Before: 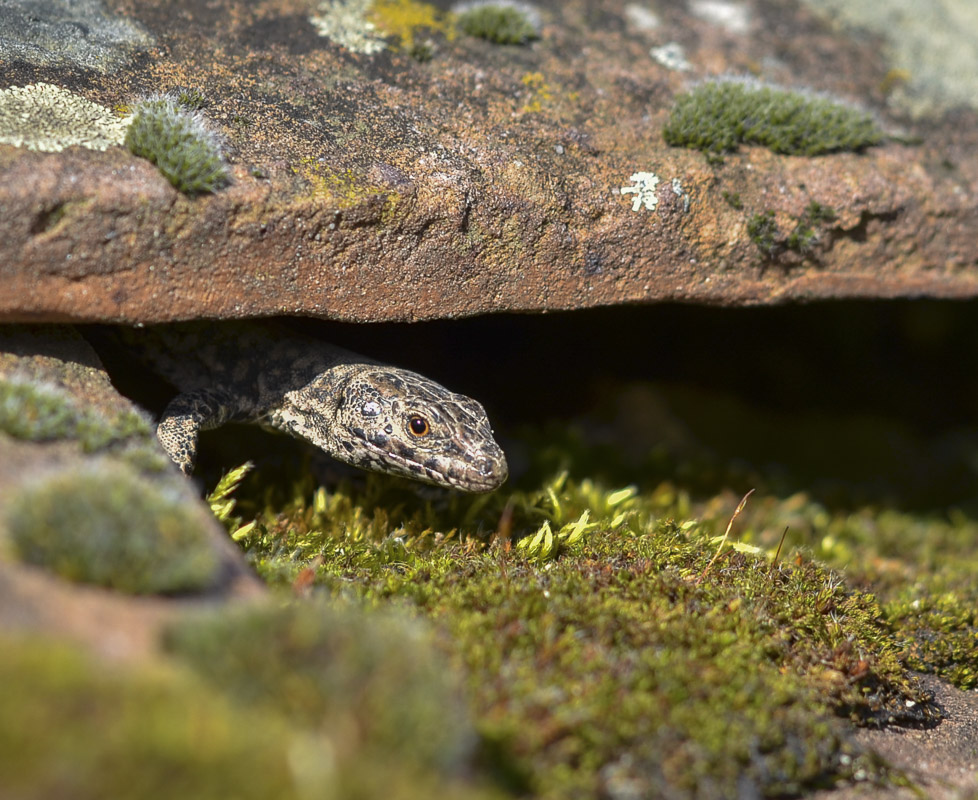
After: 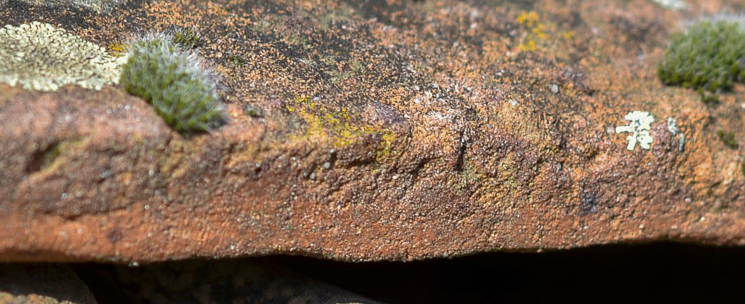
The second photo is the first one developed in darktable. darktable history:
crop: left 0.579%, top 7.627%, right 23.167%, bottom 54.275%
shadows and highlights: shadows 25, highlights -25
